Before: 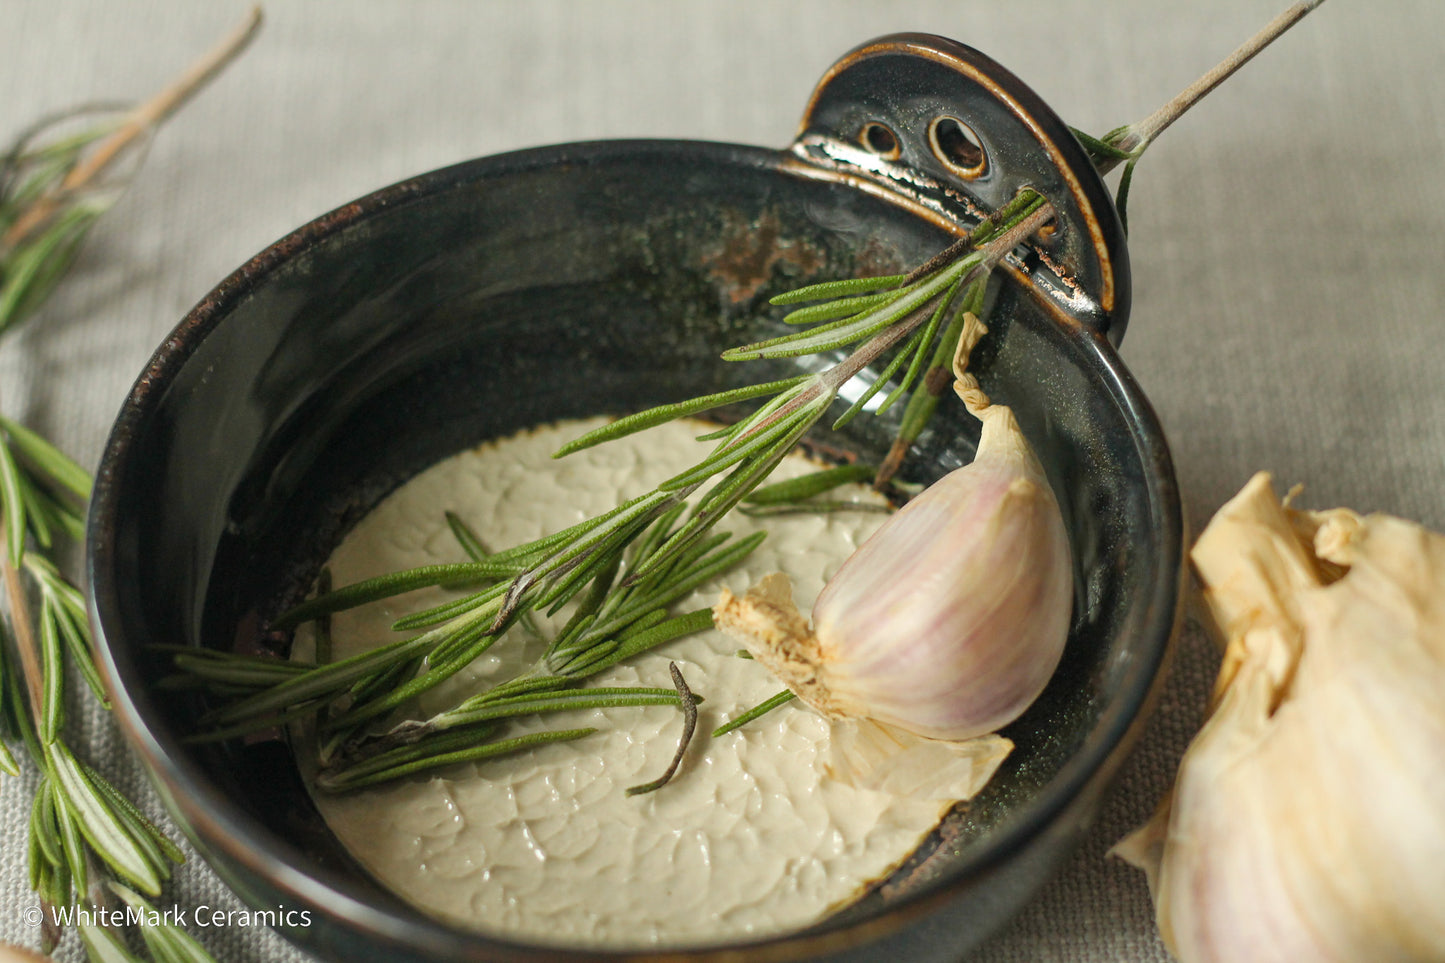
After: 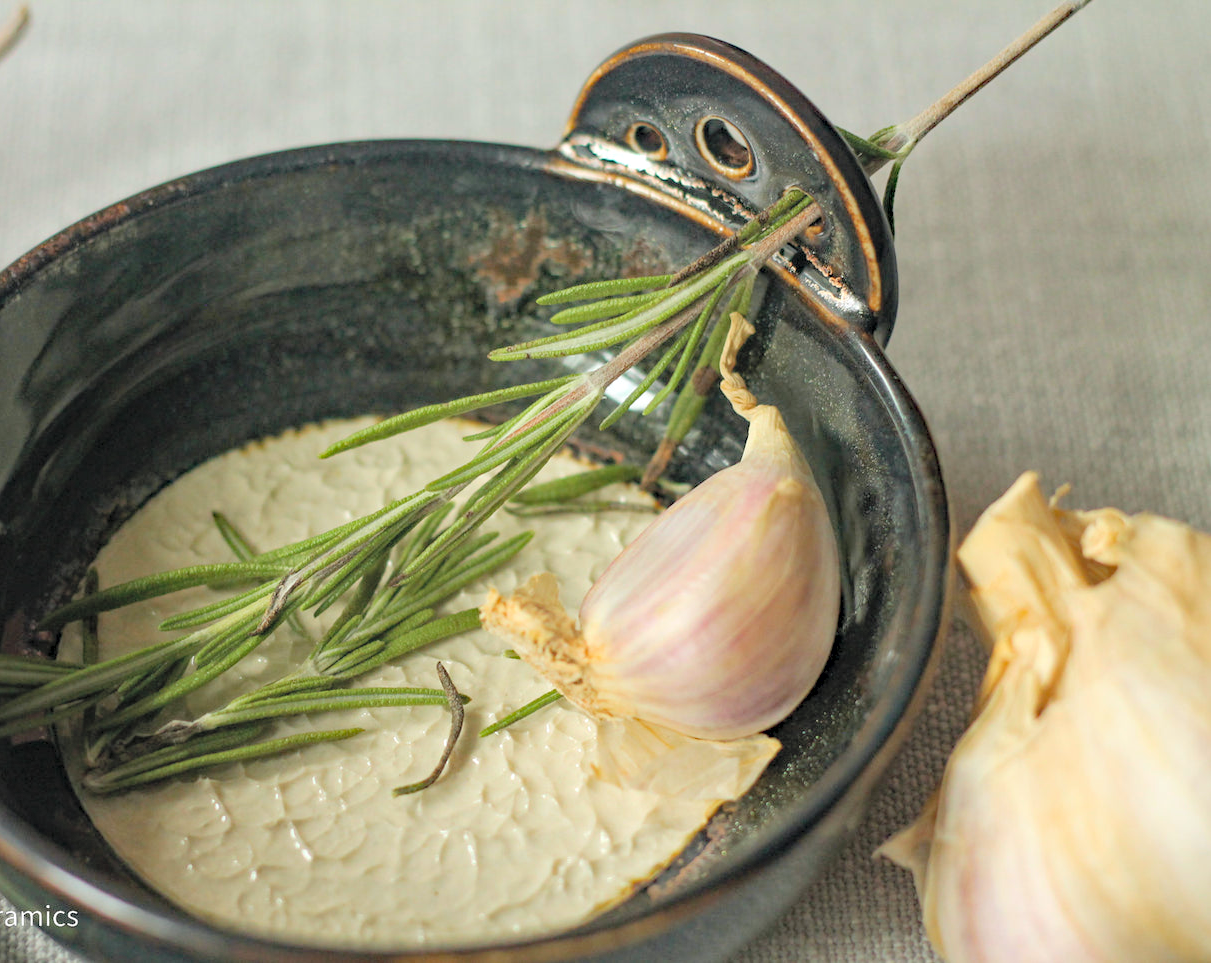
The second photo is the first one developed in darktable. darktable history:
haze removal: strength 0.29, distance 0.25, compatibility mode true, adaptive false
contrast brightness saturation: brightness 0.28
exposure: black level correction 0.001, compensate highlight preservation false
crop: left 16.145%
